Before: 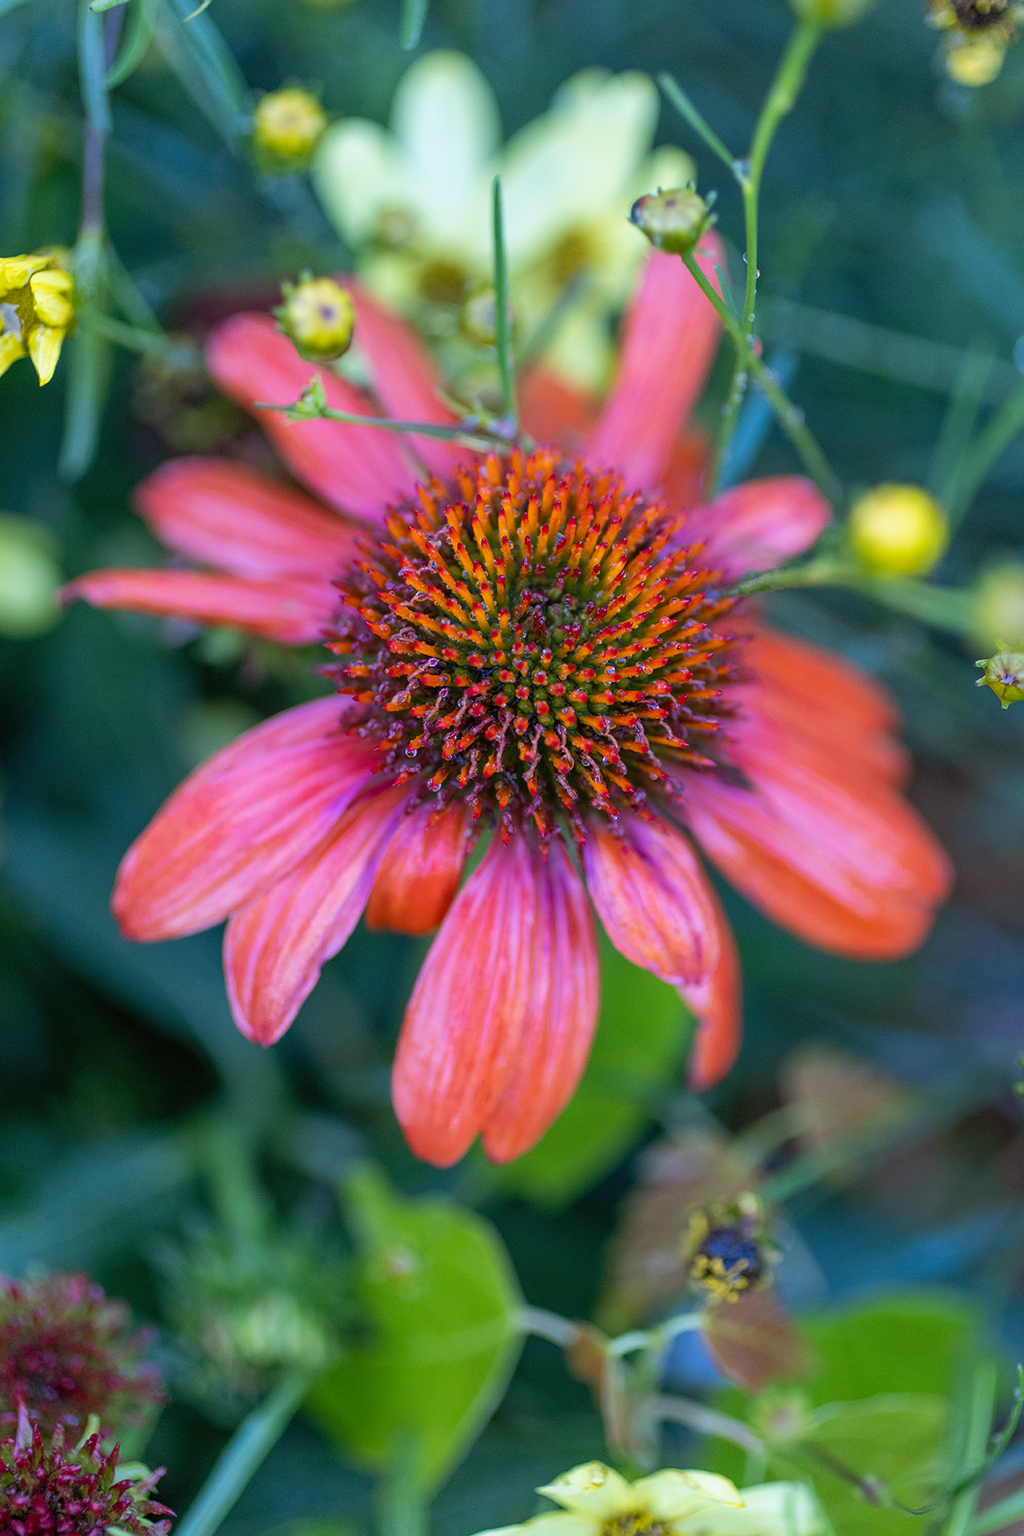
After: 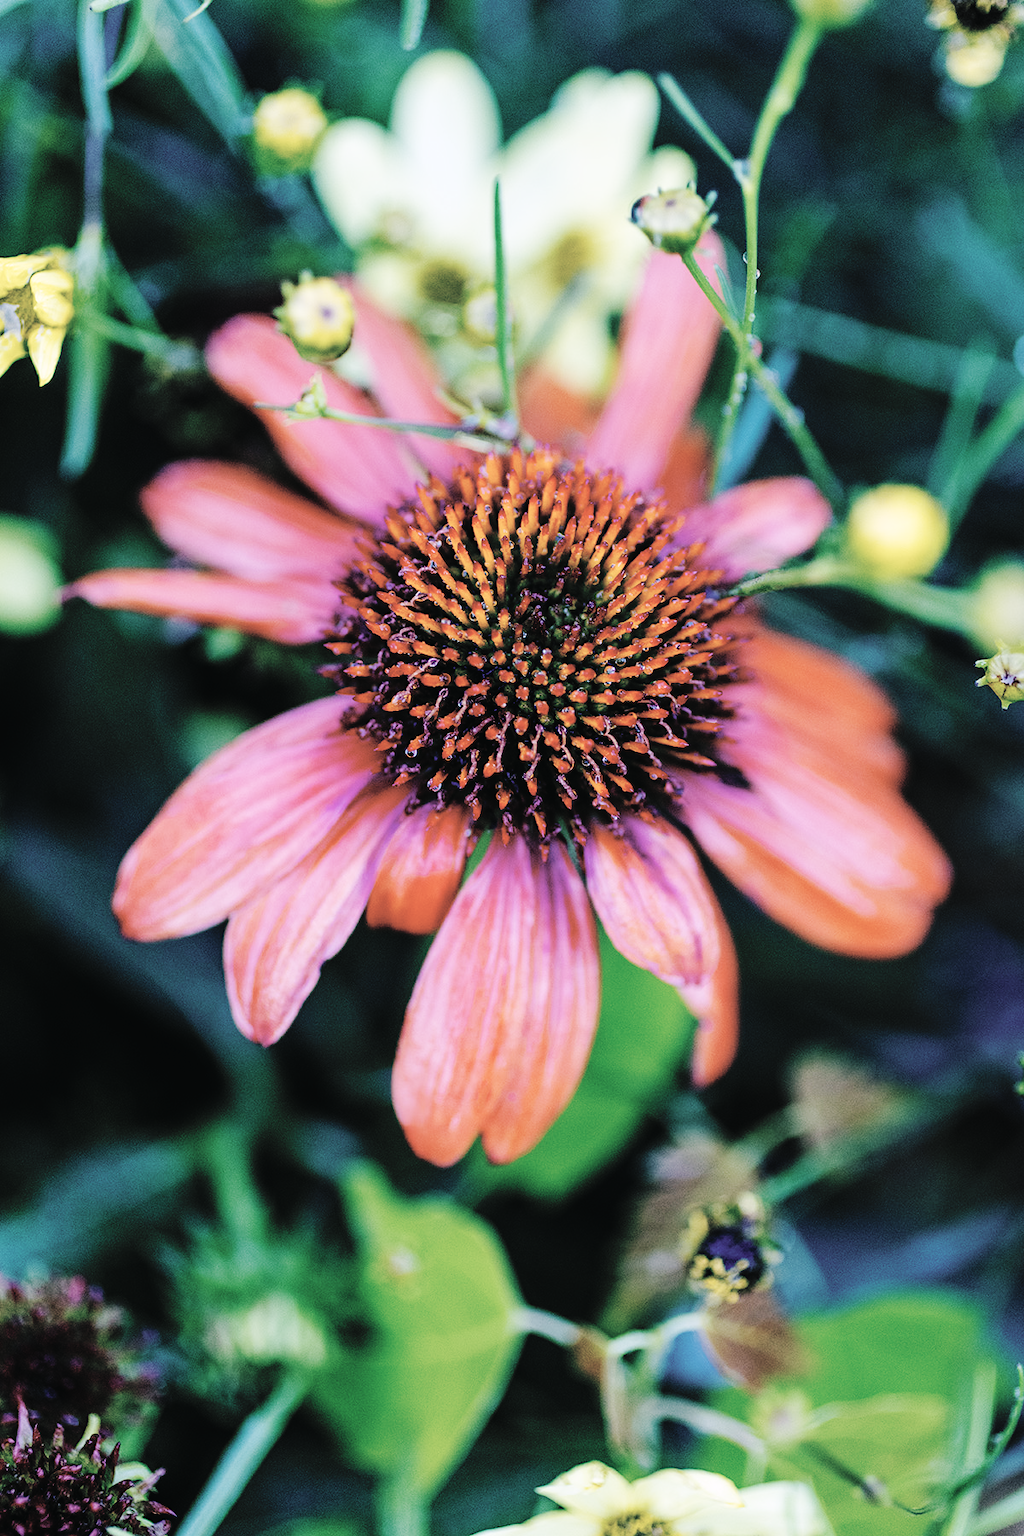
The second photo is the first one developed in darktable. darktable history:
color balance: lift [1.016, 0.983, 1, 1.017], gamma [0.78, 1.018, 1.043, 0.957], gain [0.786, 1.063, 0.937, 1.017], input saturation 118.26%, contrast 13.43%, contrast fulcrum 21.62%, output saturation 82.76%
contrast brightness saturation: brightness 0.18, saturation -0.5
base curve: curves: ch0 [(0, 0) (0.036, 0.01) (0.123, 0.254) (0.258, 0.504) (0.507, 0.748) (1, 1)], preserve colors none
exposure: exposure 0.161 EV, compensate highlight preservation false
